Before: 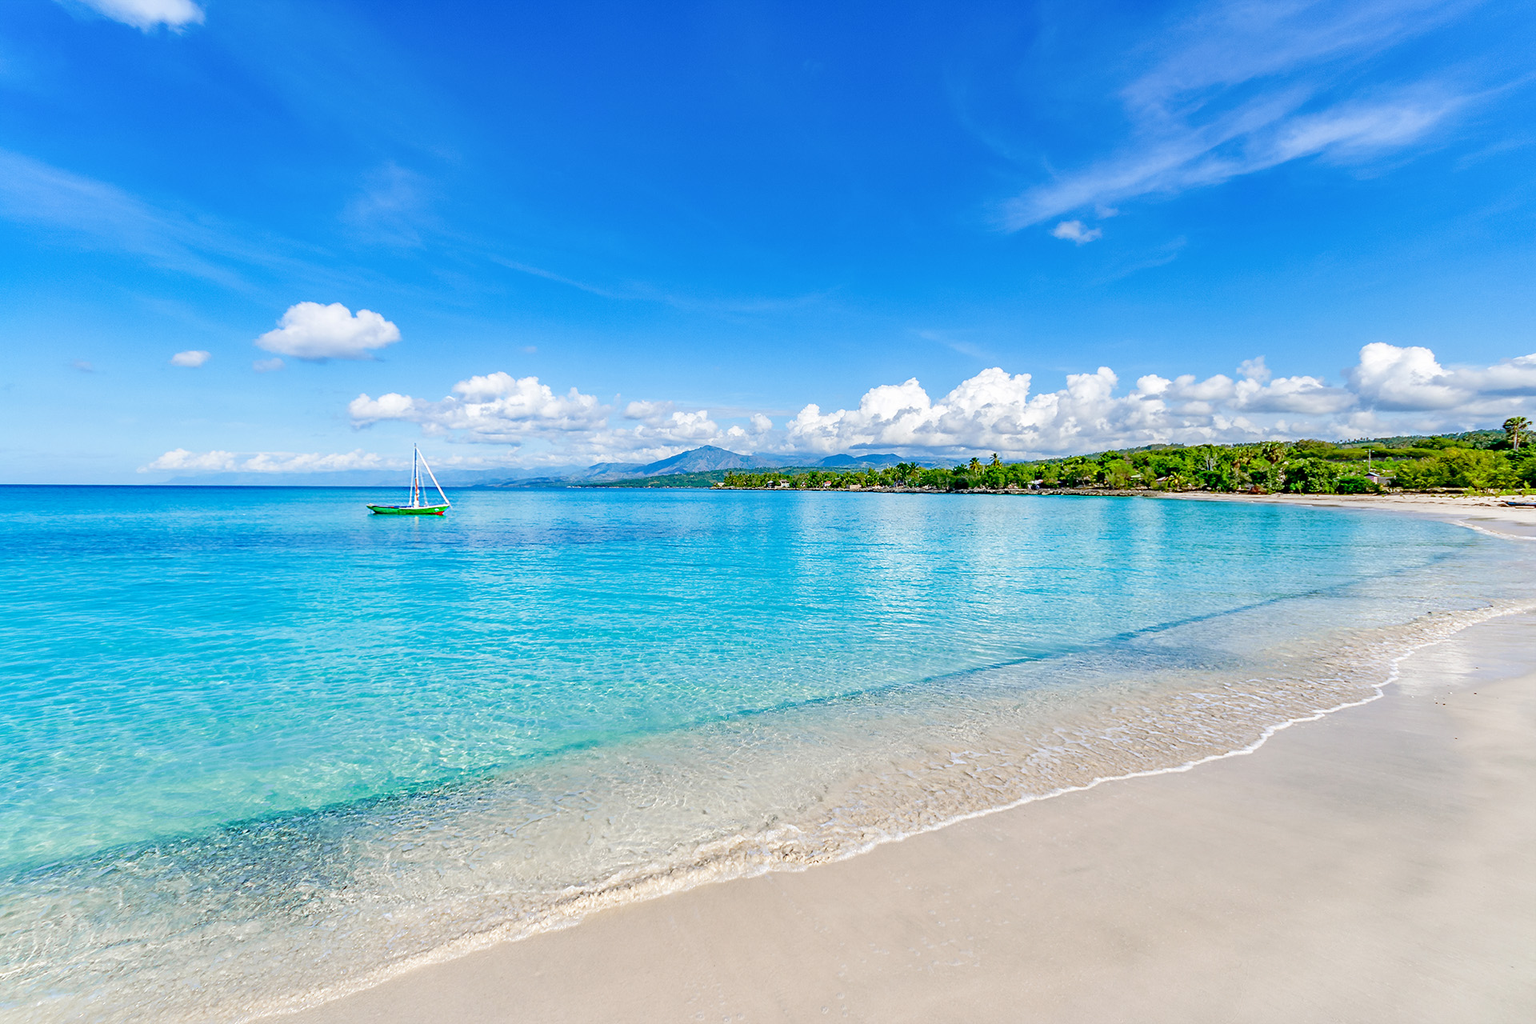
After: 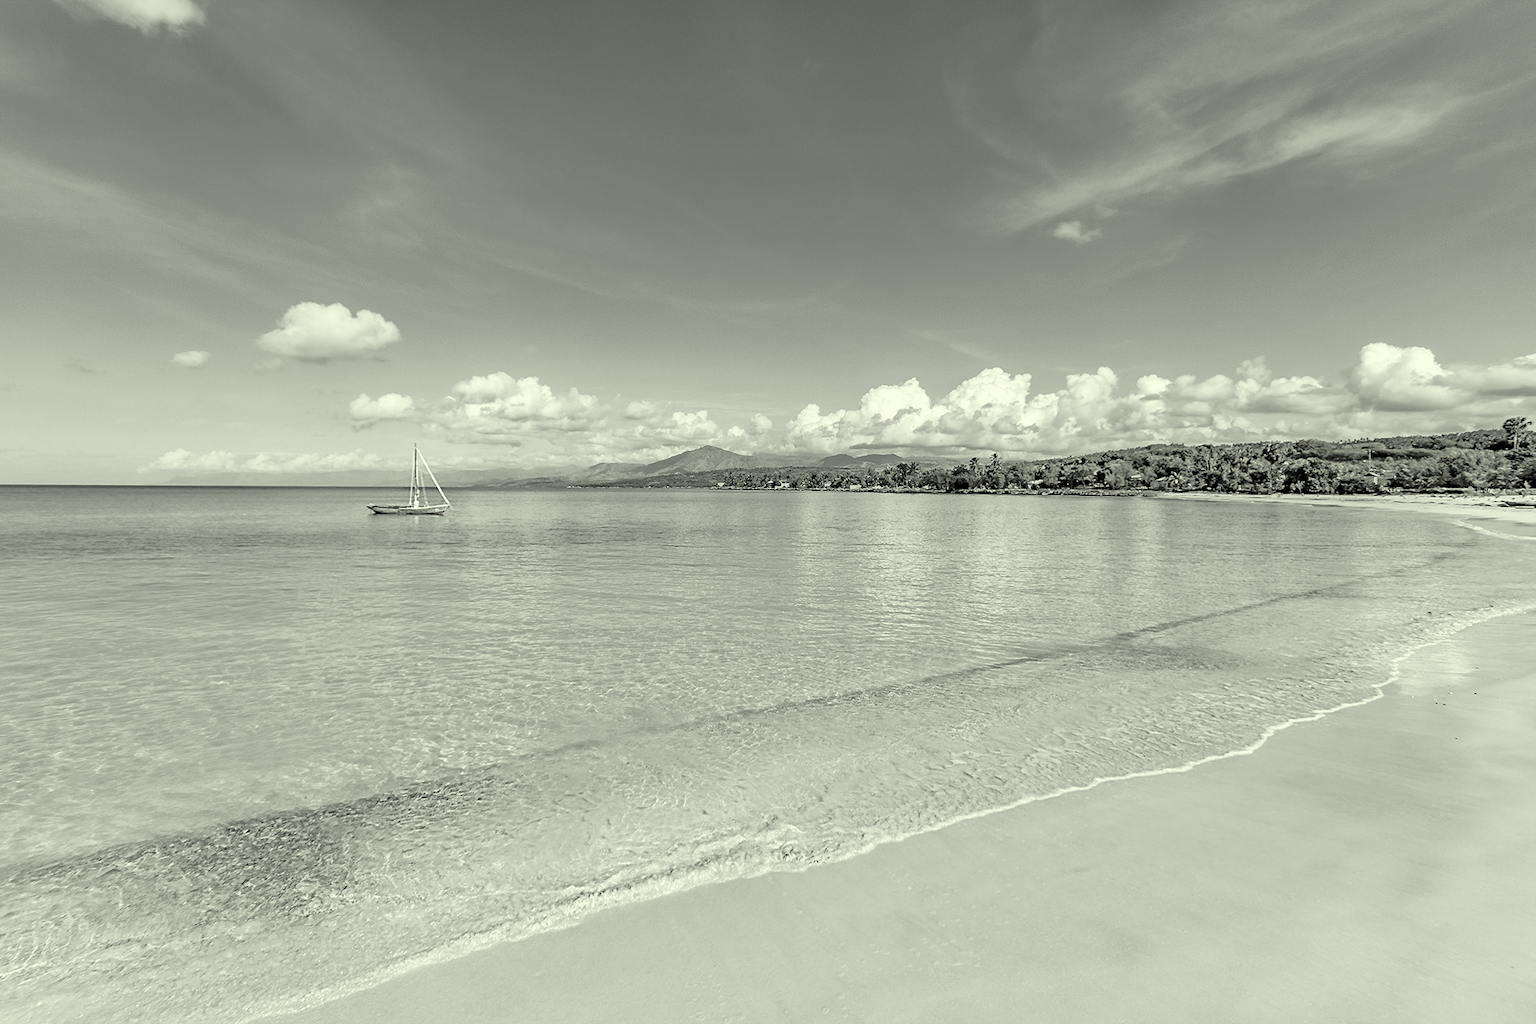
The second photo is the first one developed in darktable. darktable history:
color correction: highlights a* -5.89, highlights b* 11.38
contrast brightness saturation: saturation -0.984
